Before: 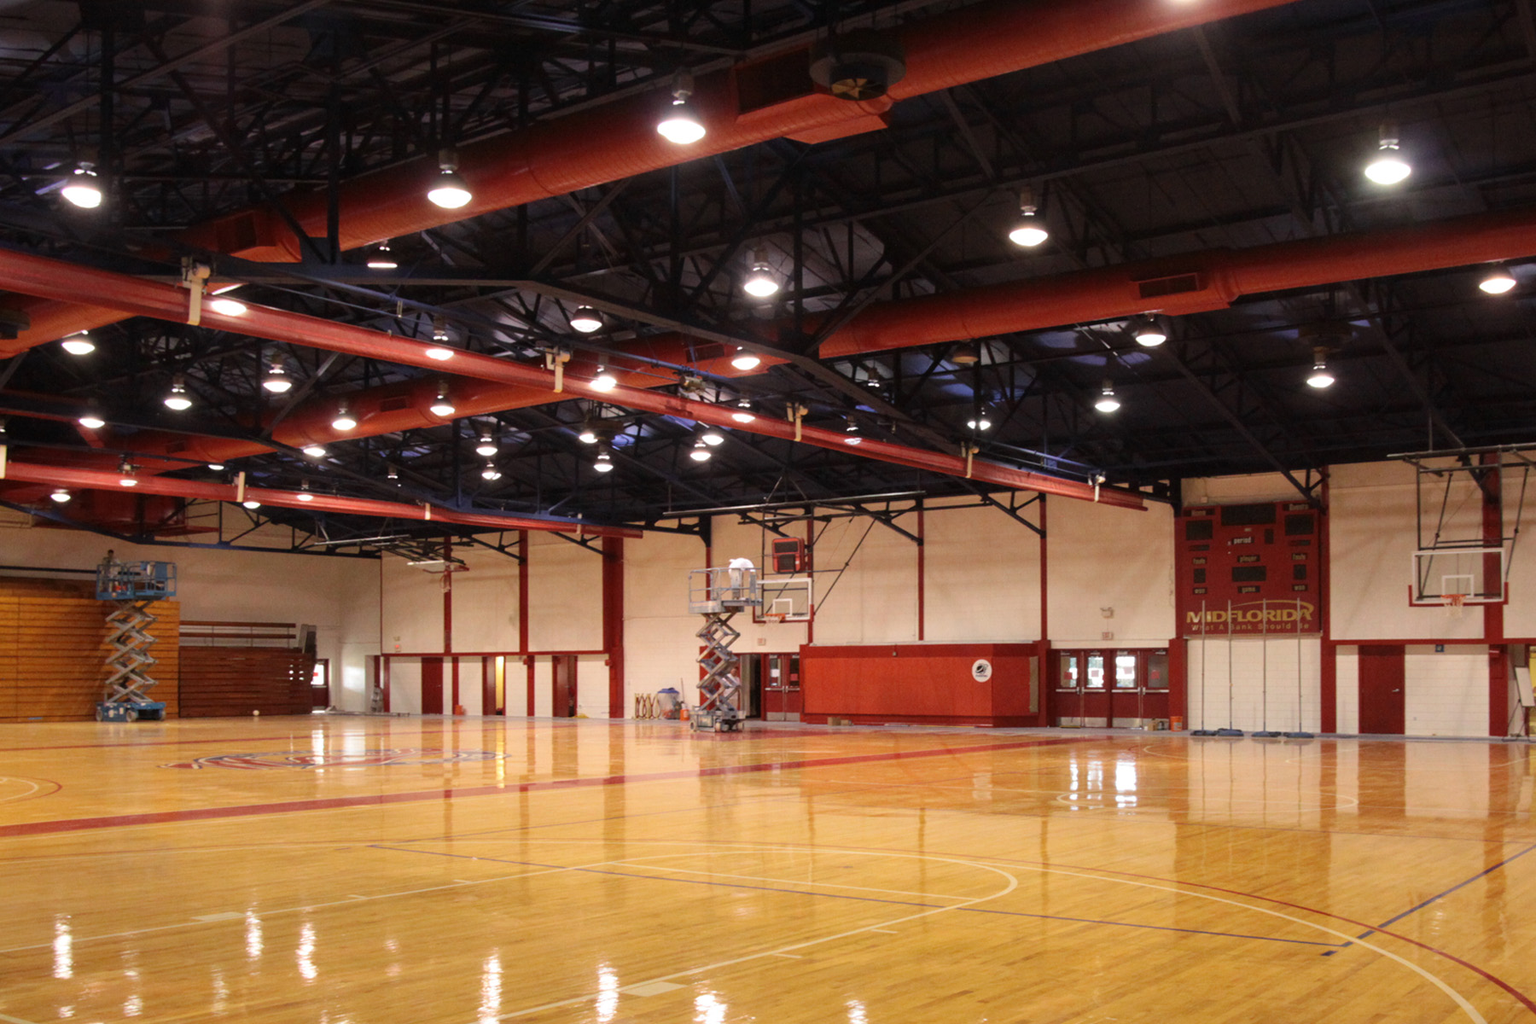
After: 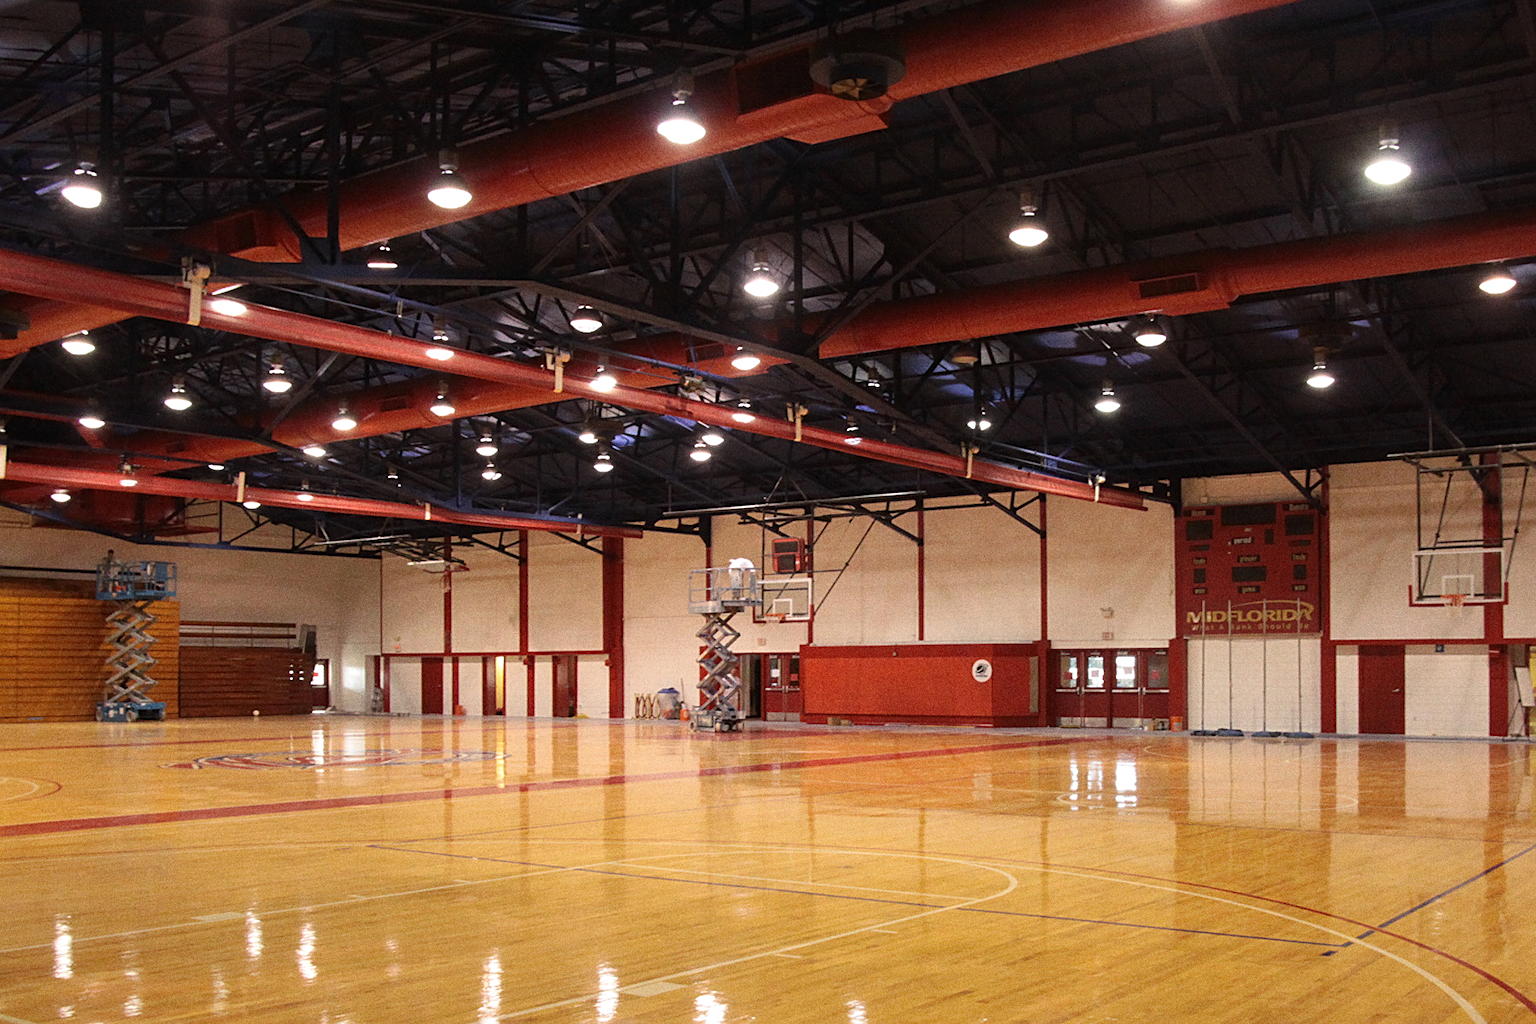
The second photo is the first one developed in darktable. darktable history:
sharpen: on, module defaults
grain: coarseness 8.68 ISO, strength 31.94%
